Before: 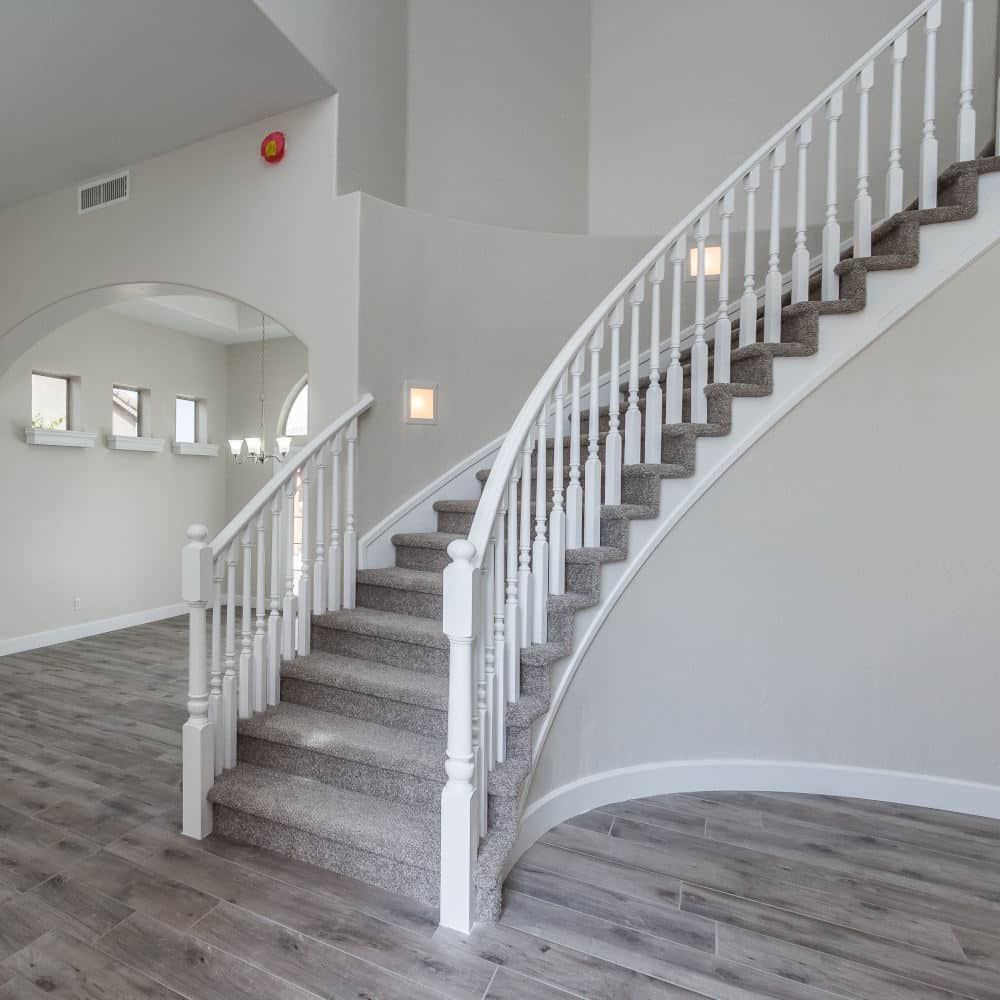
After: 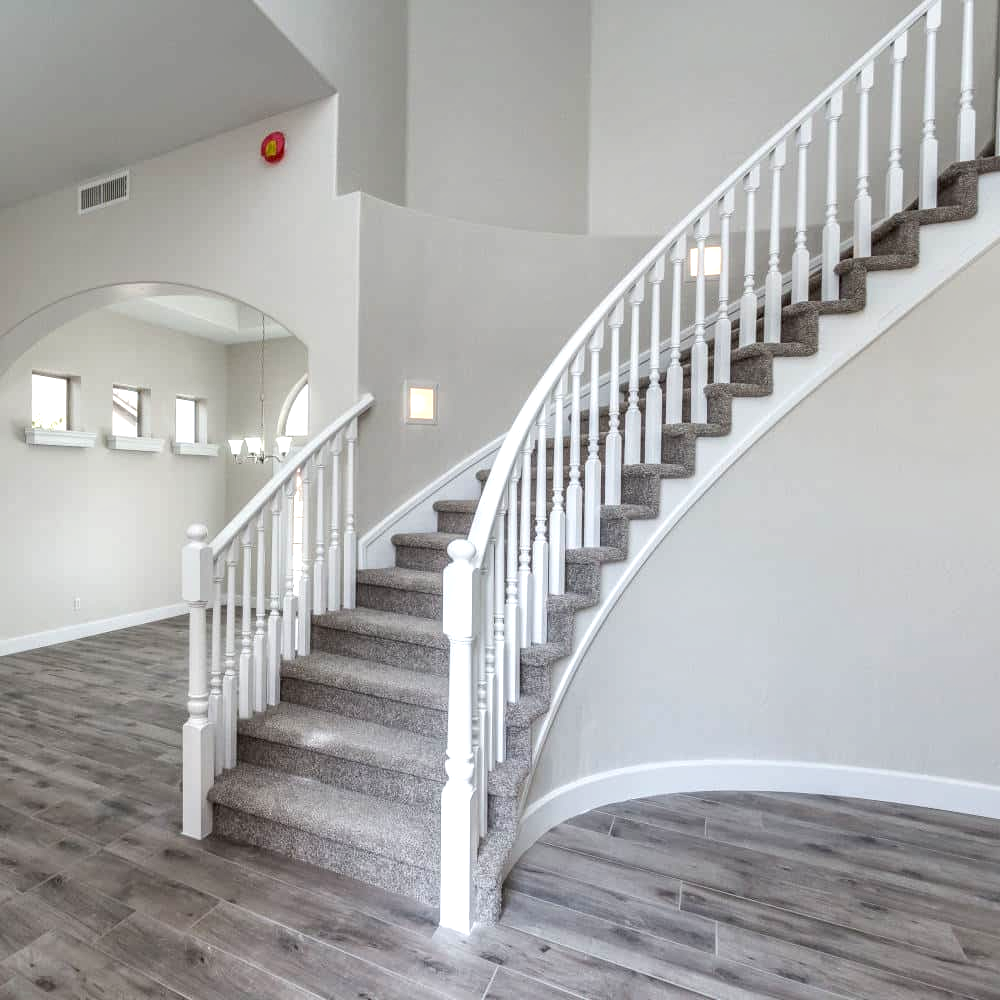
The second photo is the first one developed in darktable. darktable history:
local contrast: detail 130%
exposure: black level correction 0.003, exposure 0.387 EV, compensate highlight preservation false
